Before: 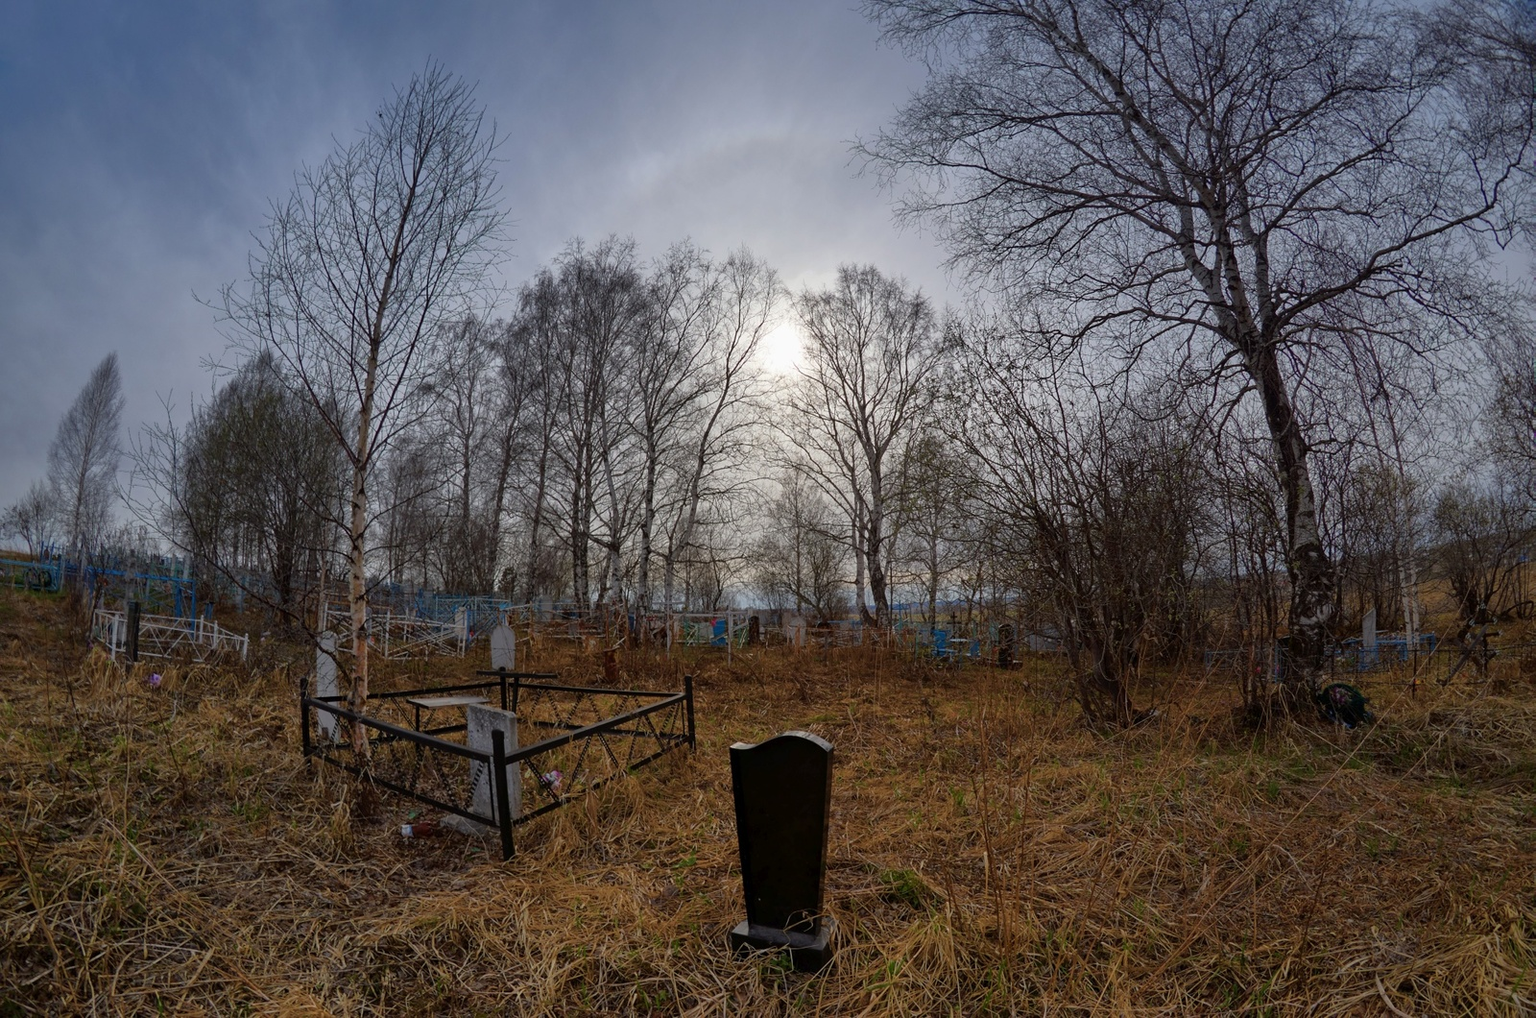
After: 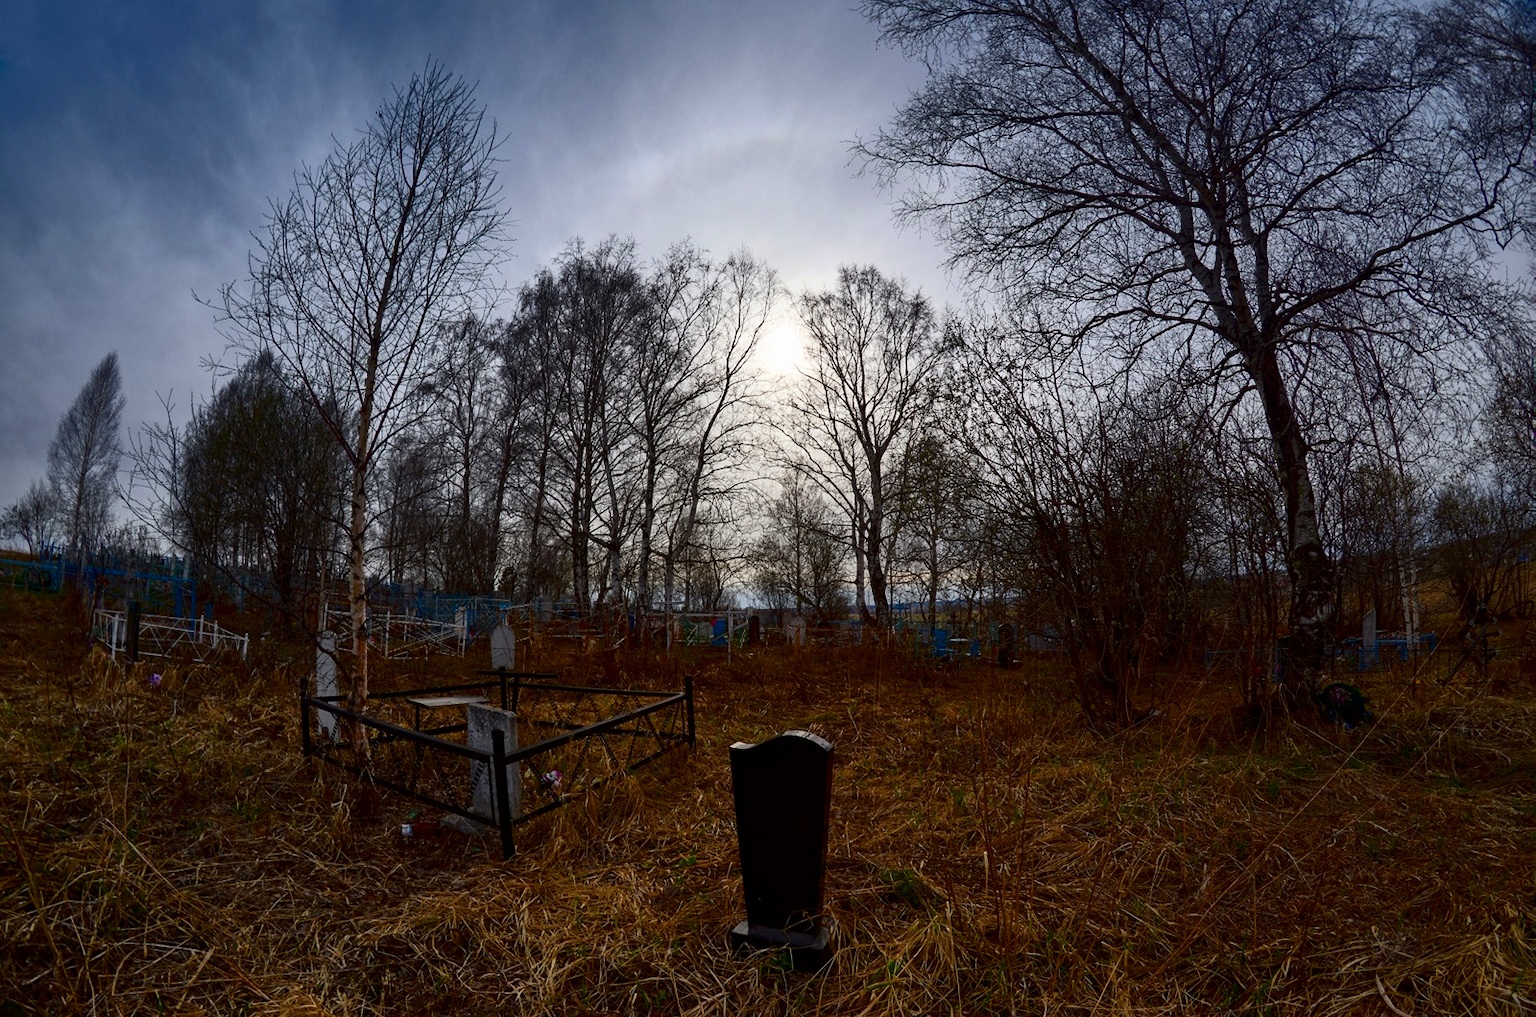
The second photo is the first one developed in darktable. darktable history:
contrast brightness saturation: contrast 0.319, brightness -0.074, saturation 0.166
